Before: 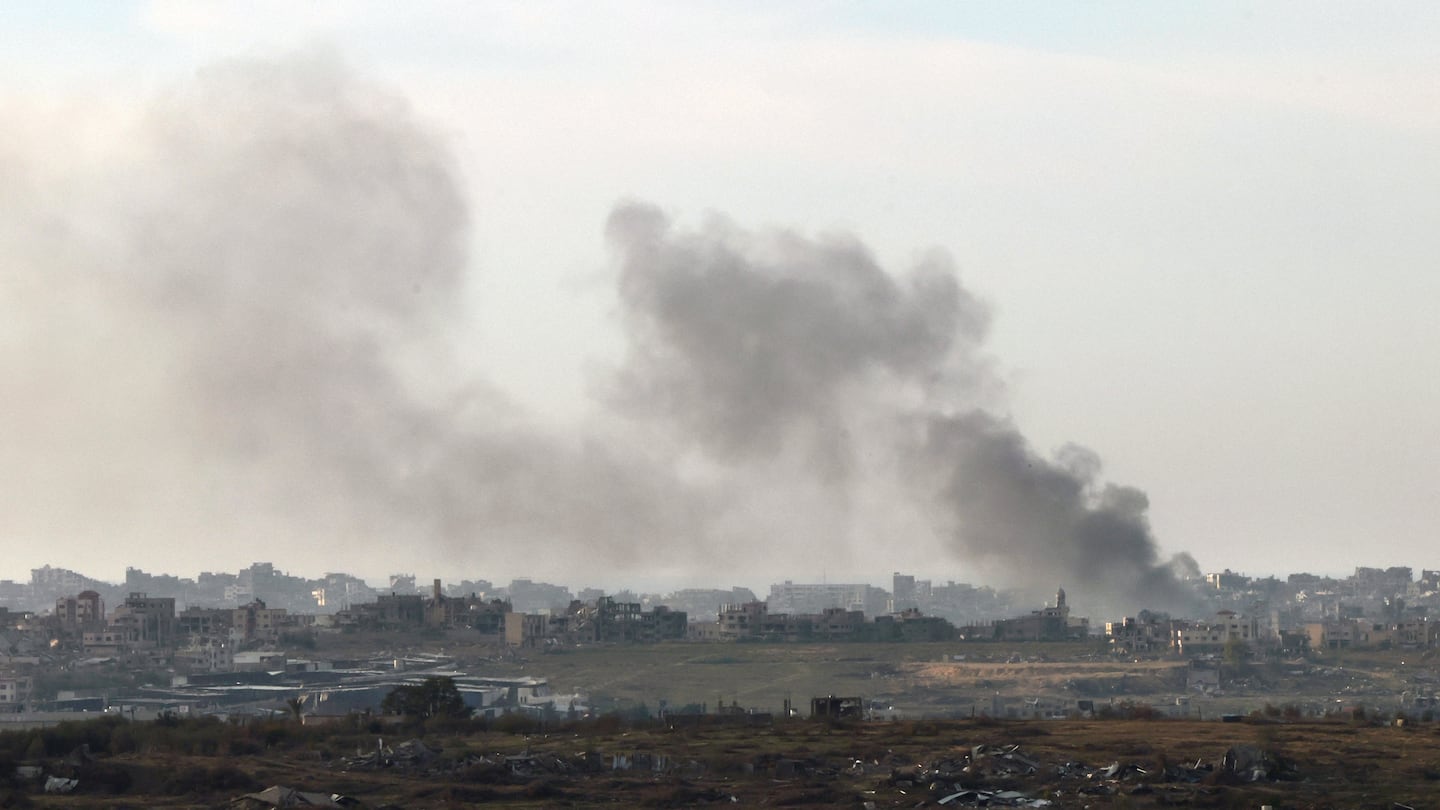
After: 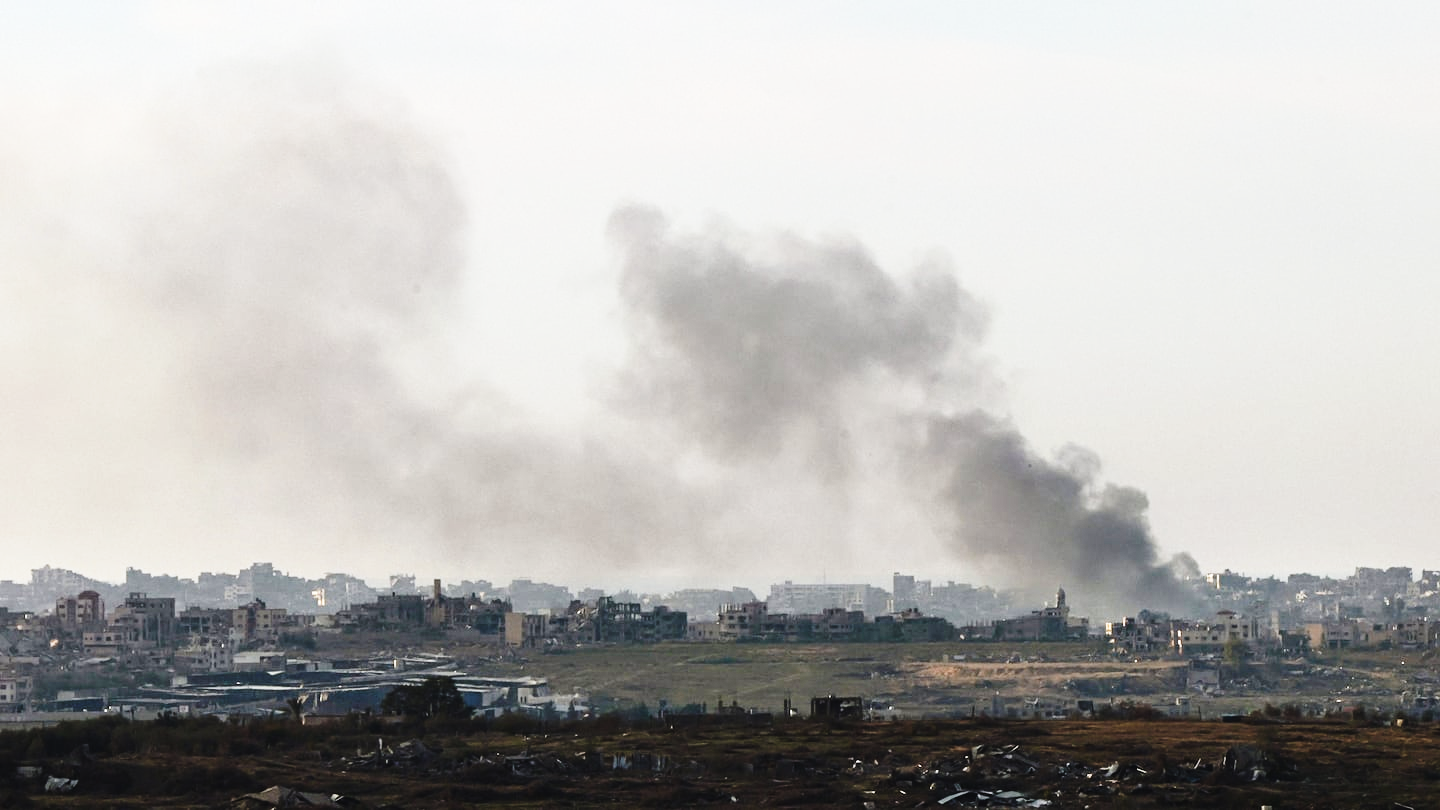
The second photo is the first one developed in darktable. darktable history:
tone curve: curves: ch0 [(0, 0.023) (0.132, 0.075) (0.251, 0.186) (0.441, 0.476) (0.662, 0.757) (0.849, 0.927) (1, 0.99)]; ch1 [(0, 0) (0.447, 0.411) (0.483, 0.469) (0.498, 0.496) (0.518, 0.514) (0.561, 0.59) (0.606, 0.659) (0.657, 0.725) (0.869, 0.916) (1, 1)]; ch2 [(0, 0) (0.307, 0.315) (0.425, 0.438) (0.483, 0.477) (0.503, 0.503) (0.526, 0.553) (0.552, 0.601) (0.615, 0.669) (0.703, 0.797) (0.985, 0.966)], preserve colors none
levels: levels [0, 0.499, 1]
contrast equalizer: y [[0.5, 0.5, 0.5, 0.539, 0.64, 0.611], [0.5 ×6], [0.5 ×6], [0 ×6], [0 ×6]], mix 0.534
color zones: curves: ch0 [(0.068, 0.464) (0.25, 0.5) (0.48, 0.508) (0.75, 0.536) (0.886, 0.476) (0.967, 0.456)]; ch1 [(0.066, 0.456) (0.25, 0.5) (0.616, 0.508) (0.746, 0.56) (0.934, 0.444)]
